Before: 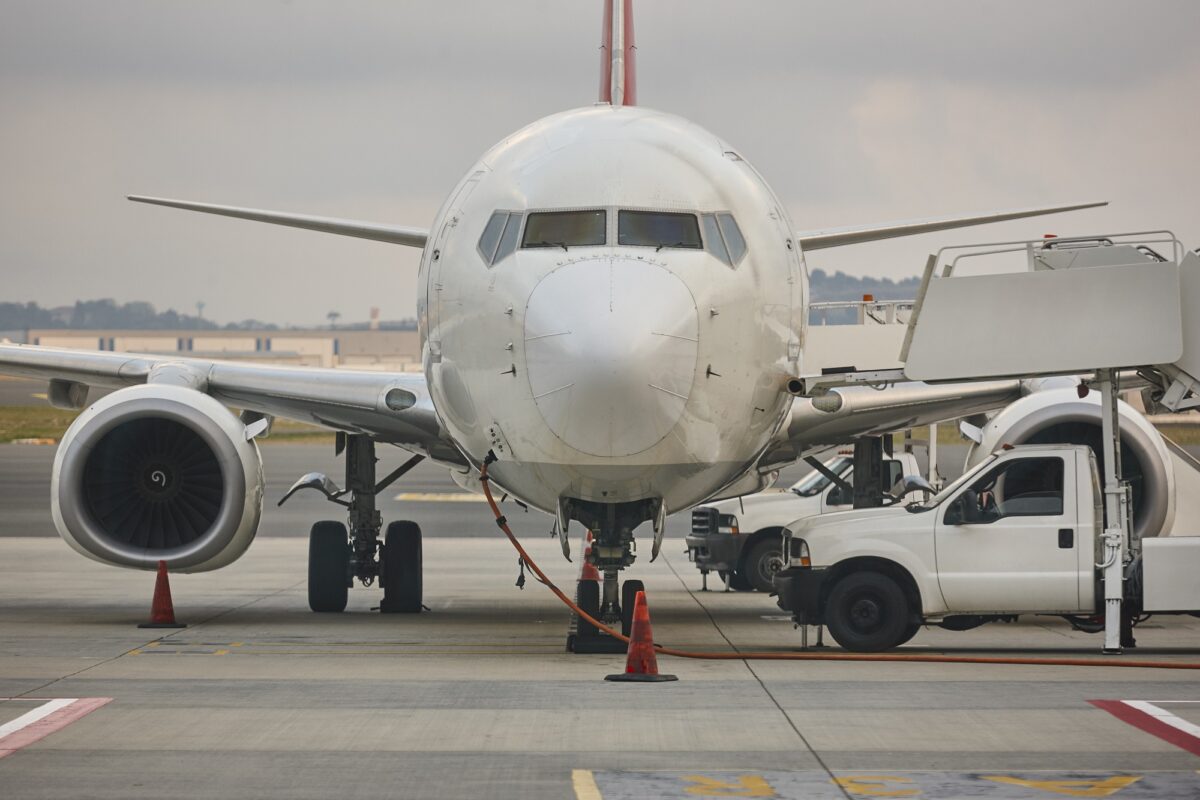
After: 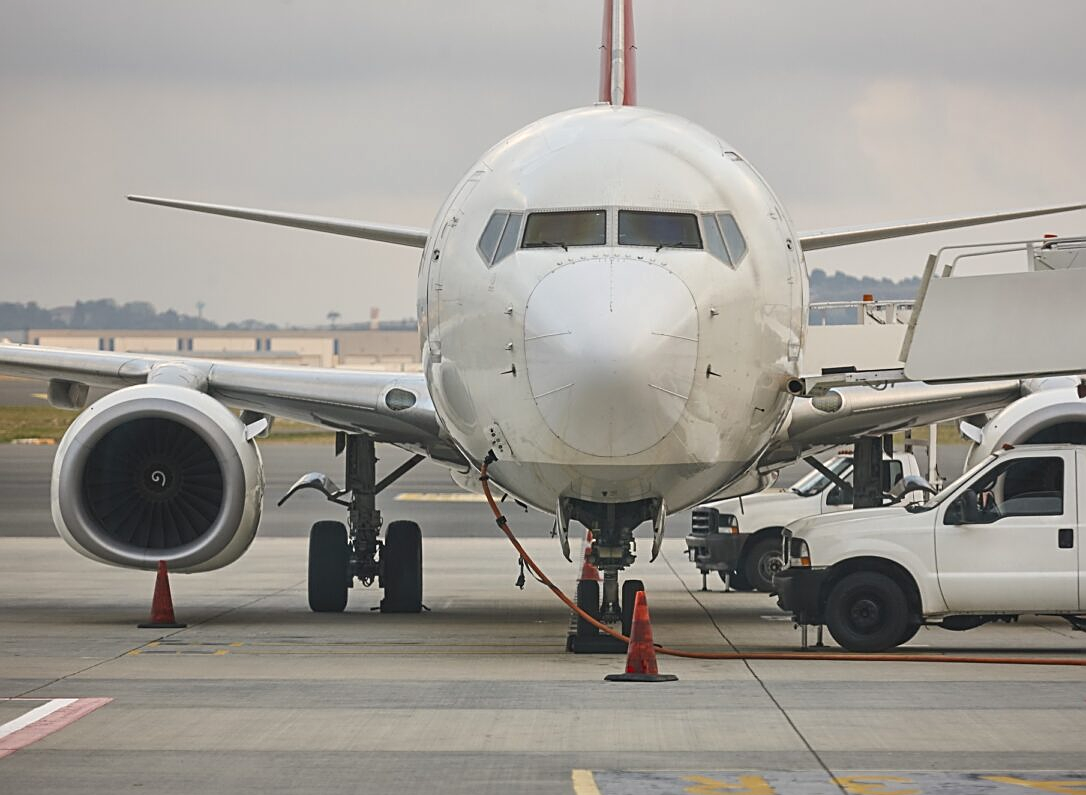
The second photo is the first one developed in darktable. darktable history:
sharpen: amount 0.49
crop: right 9.477%, bottom 0.034%
exposure: exposure 0.128 EV, compensate highlight preservation false
